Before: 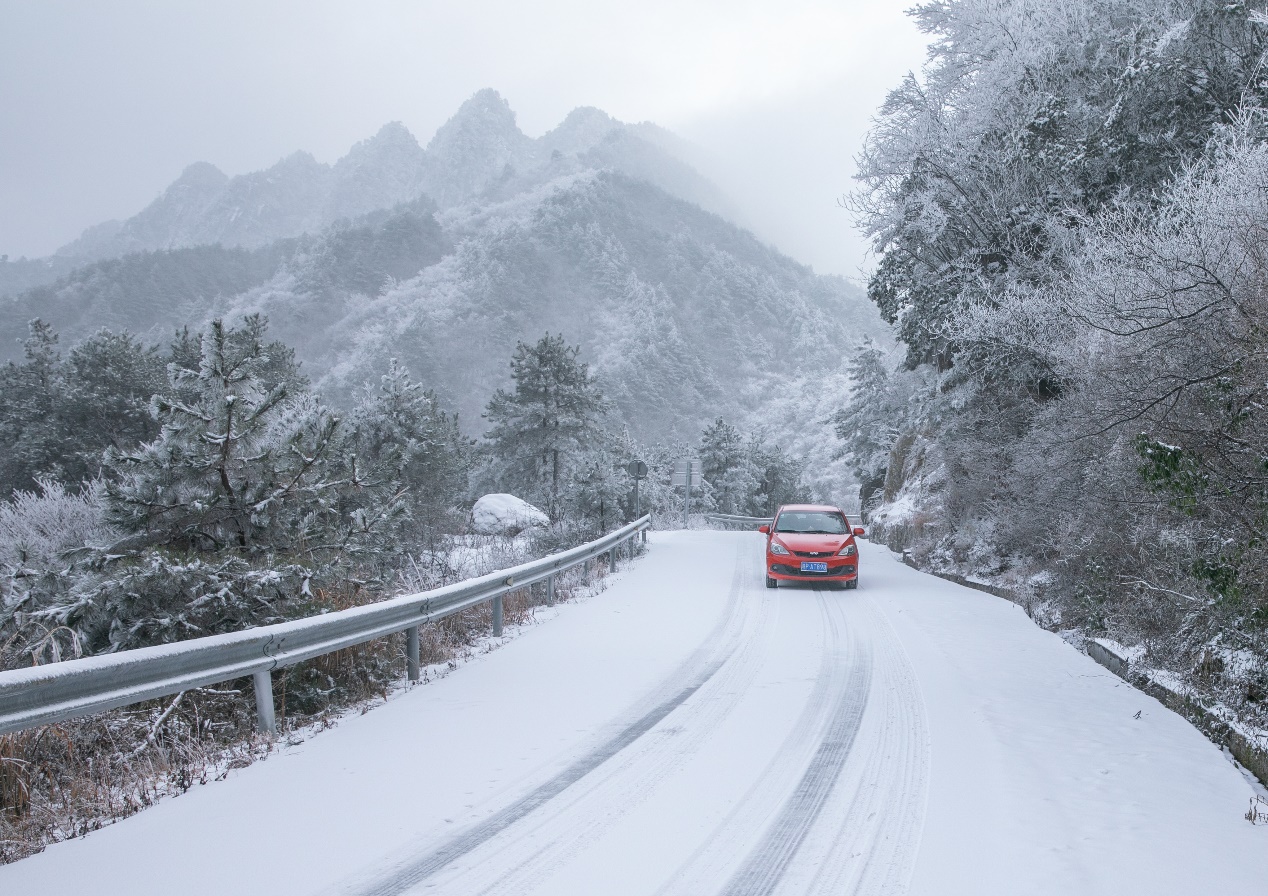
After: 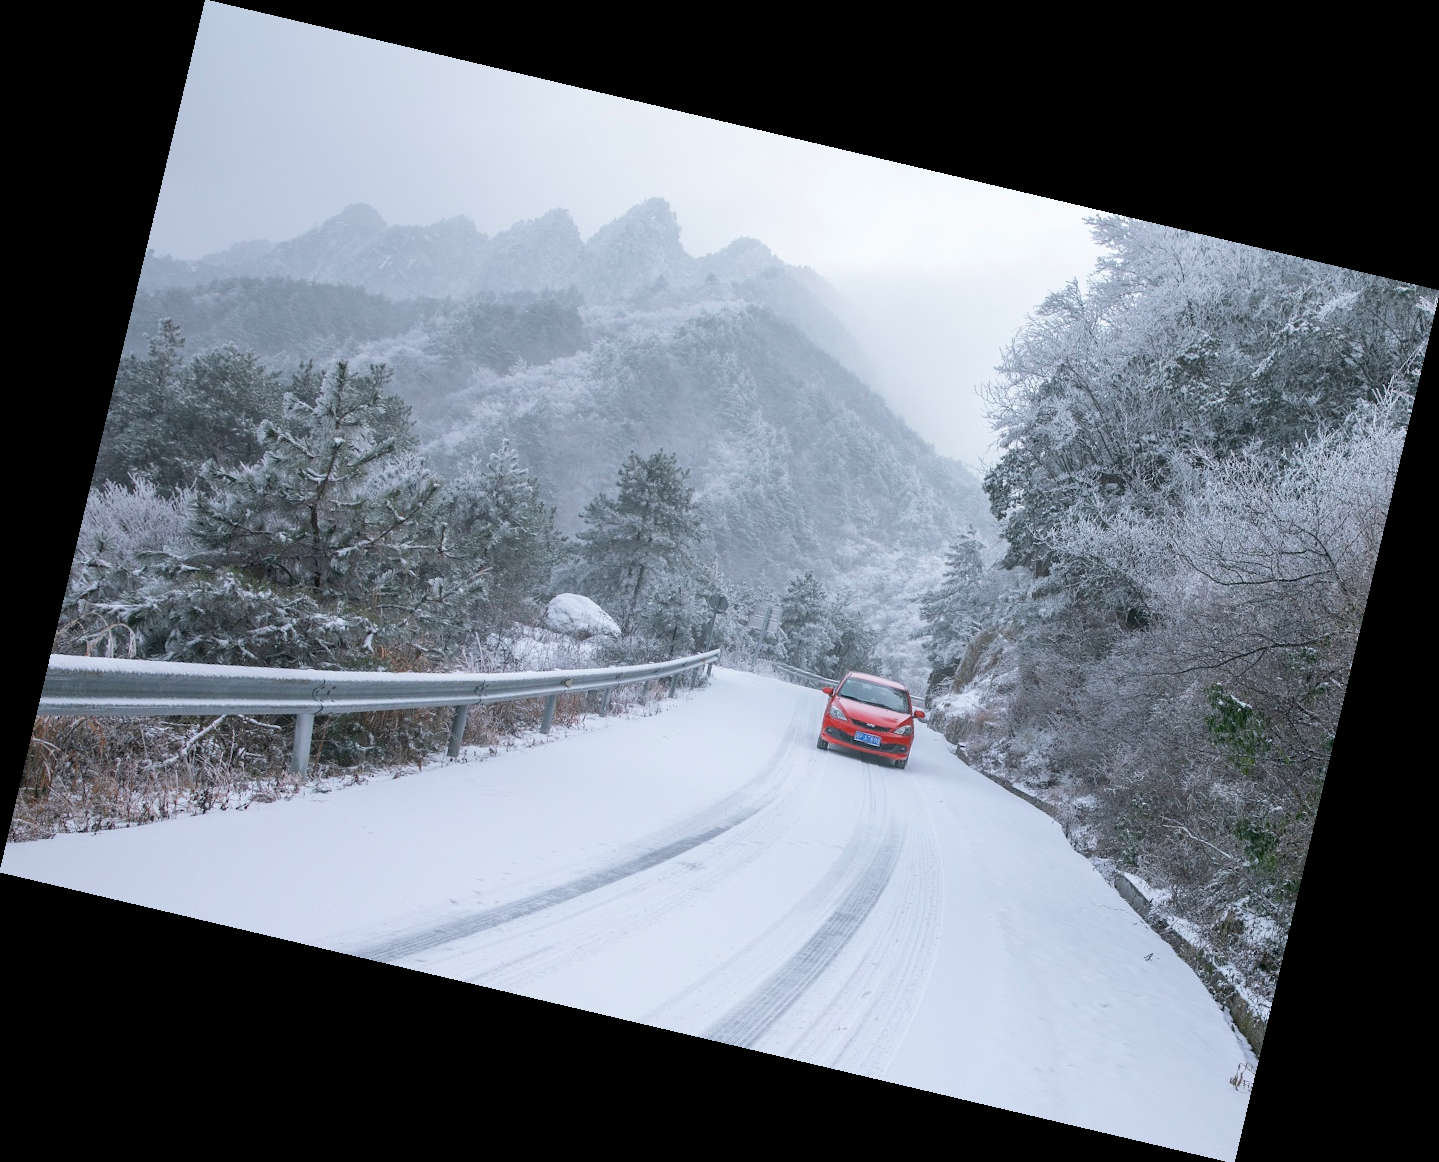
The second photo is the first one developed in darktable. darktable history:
rotate and perspective: rotation 13.27°, automatic cropping off
color balance: output saturation 120%
